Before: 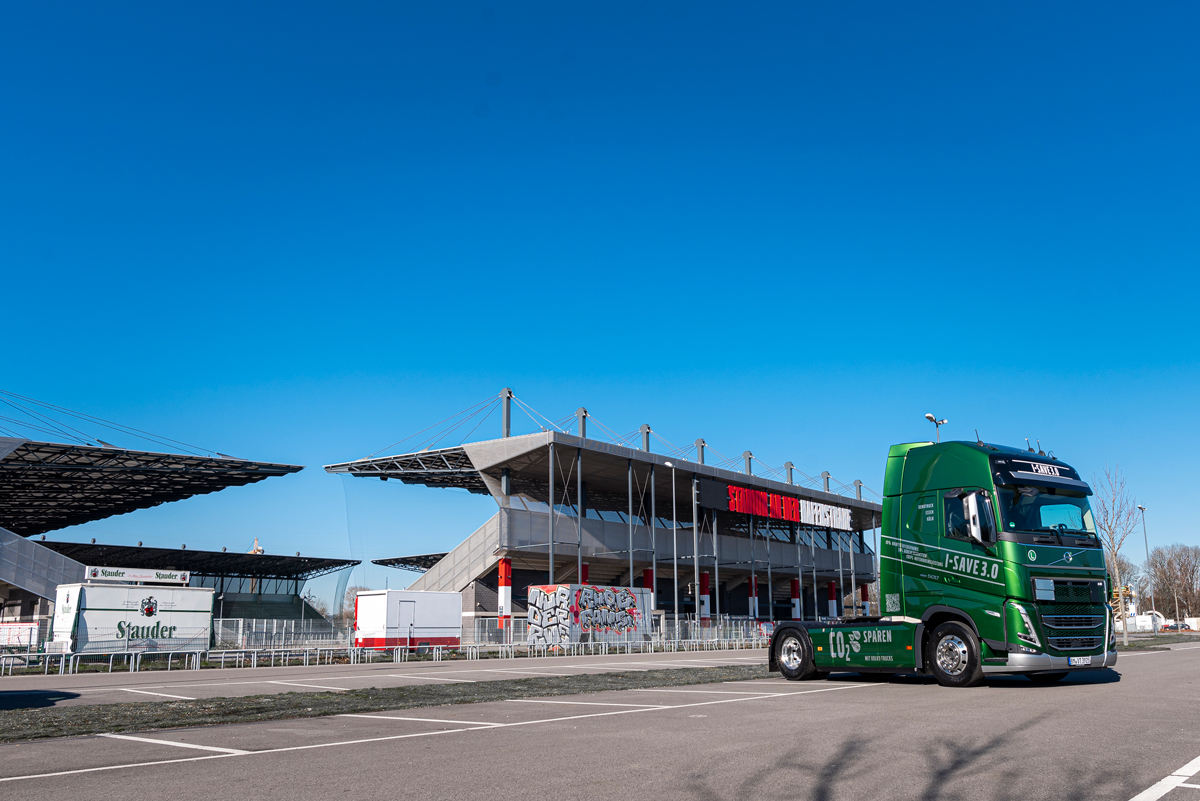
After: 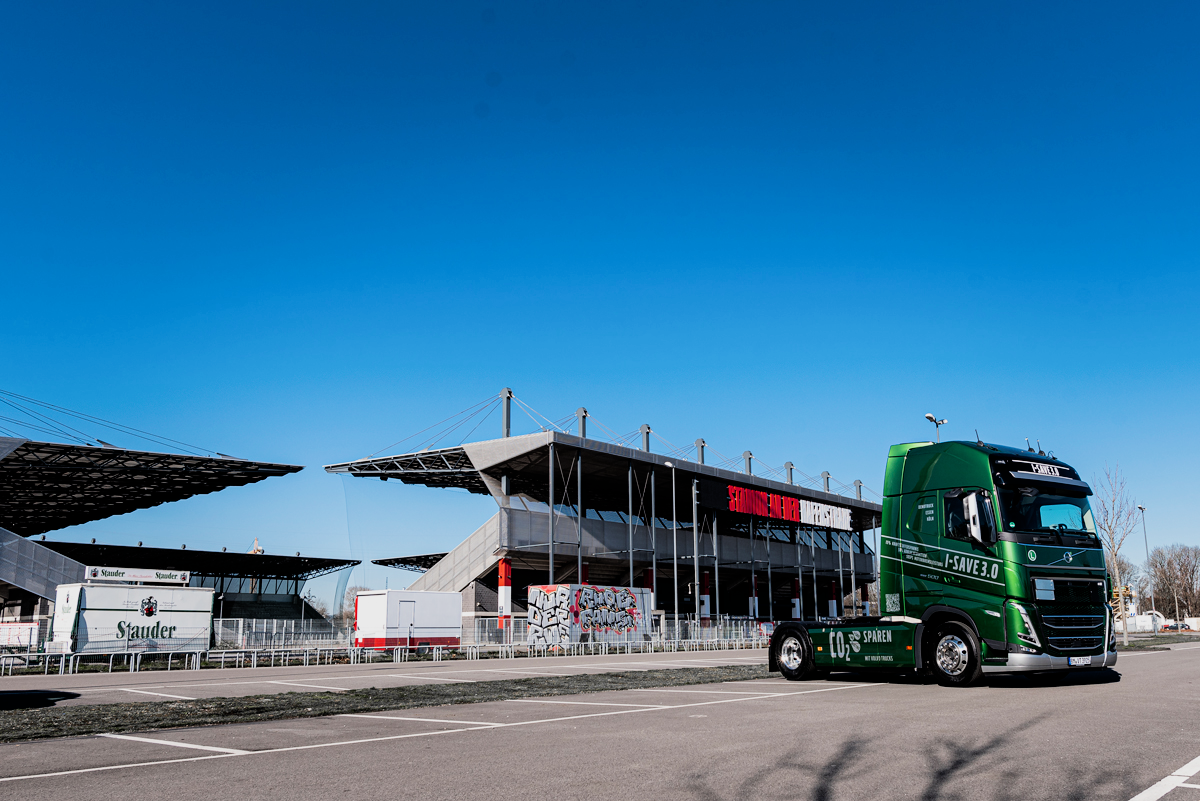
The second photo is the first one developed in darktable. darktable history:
filmic rgb: black relative exposure -5 EV, white relative exposure 3.5 EV, hardness 3.19, contrast 1.3, highlights saturation mix -50%
white balance: emerald 1
